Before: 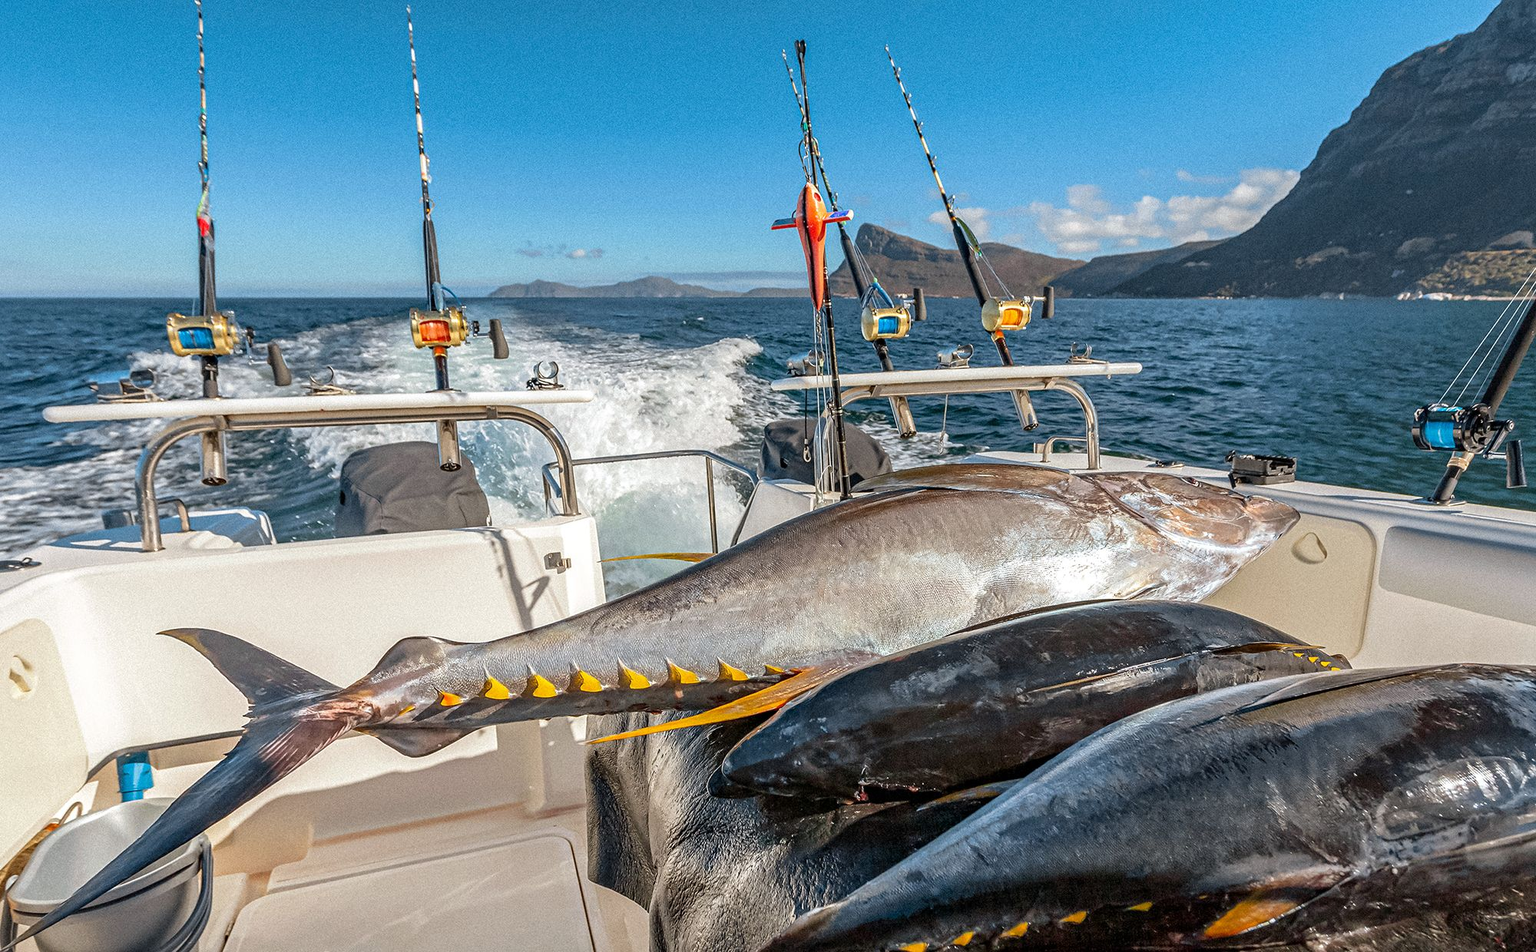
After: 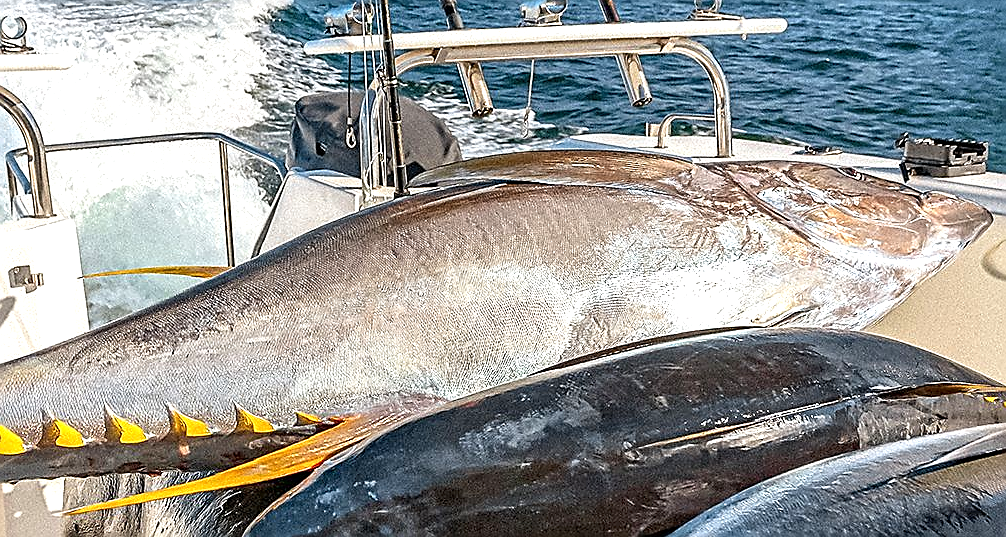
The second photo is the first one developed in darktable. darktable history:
exposure: exposure 0.6 EV, compensate highlight preservation false
crop: left 35.03%, top 36.625%, right 14.663%, bottom 20.057%
sharpen: radius 1.4, amount 1.25, threshold 0.7
